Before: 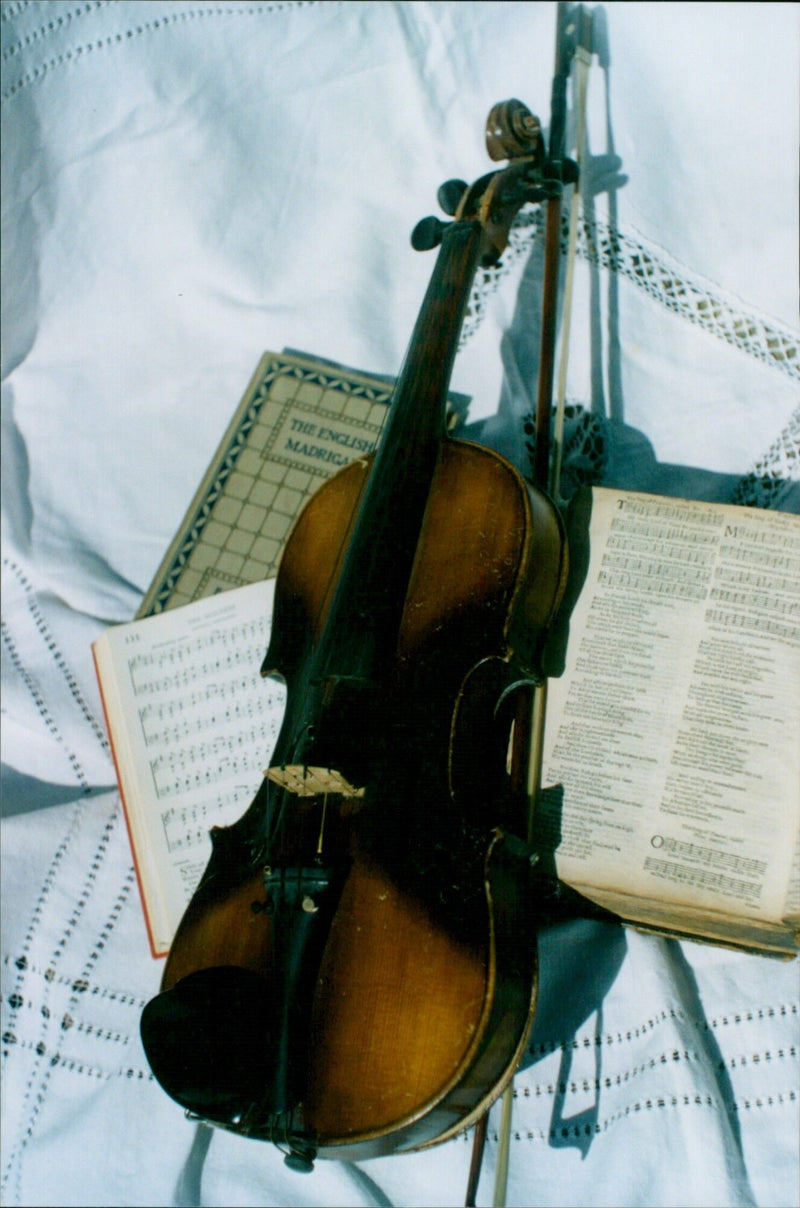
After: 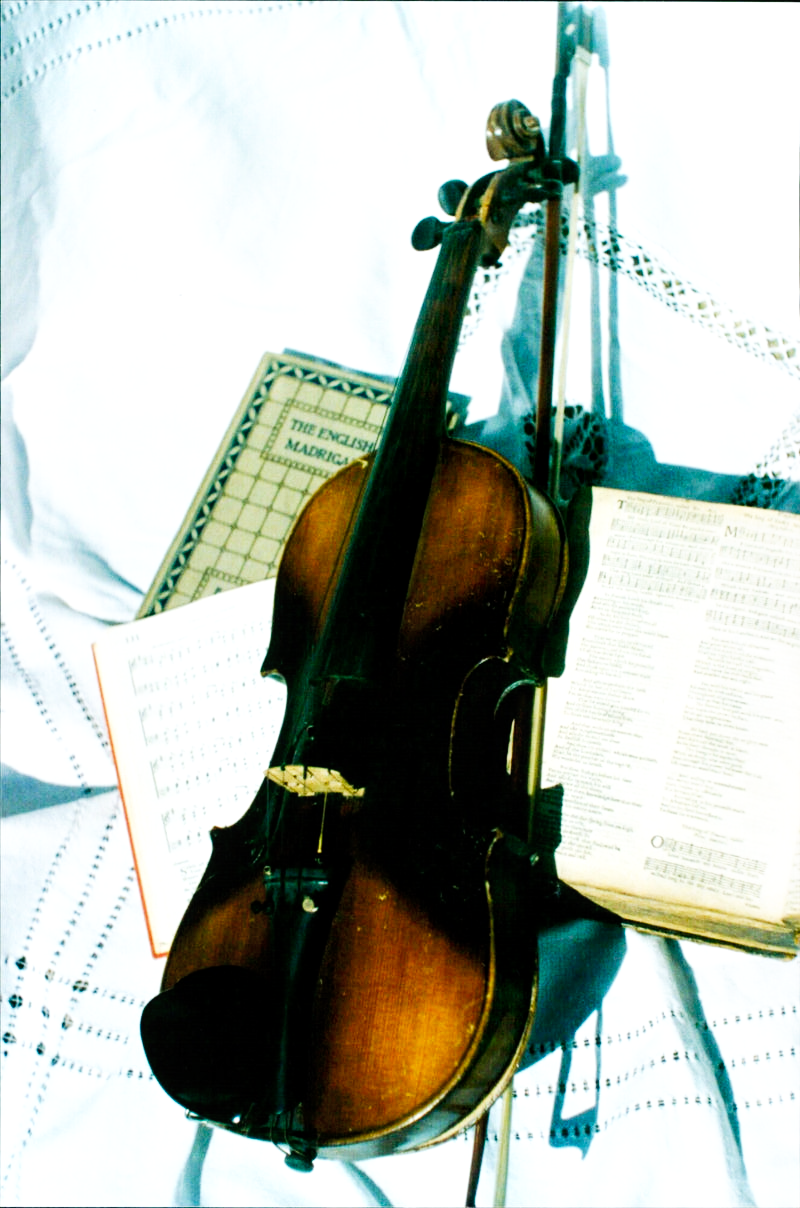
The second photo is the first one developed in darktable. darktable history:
base curve: curves: ch0 [(0, 0) (0.007, 0.004) (0.027, 0.03) (0.046, 0.07) (0.207, 0.54) (0.442, 0.872) (0.673, 0.972) (1, 1)], preserve colors none
local contrast: highlights 105%, shadows 98%, detail 120%, midtone range 0.2
